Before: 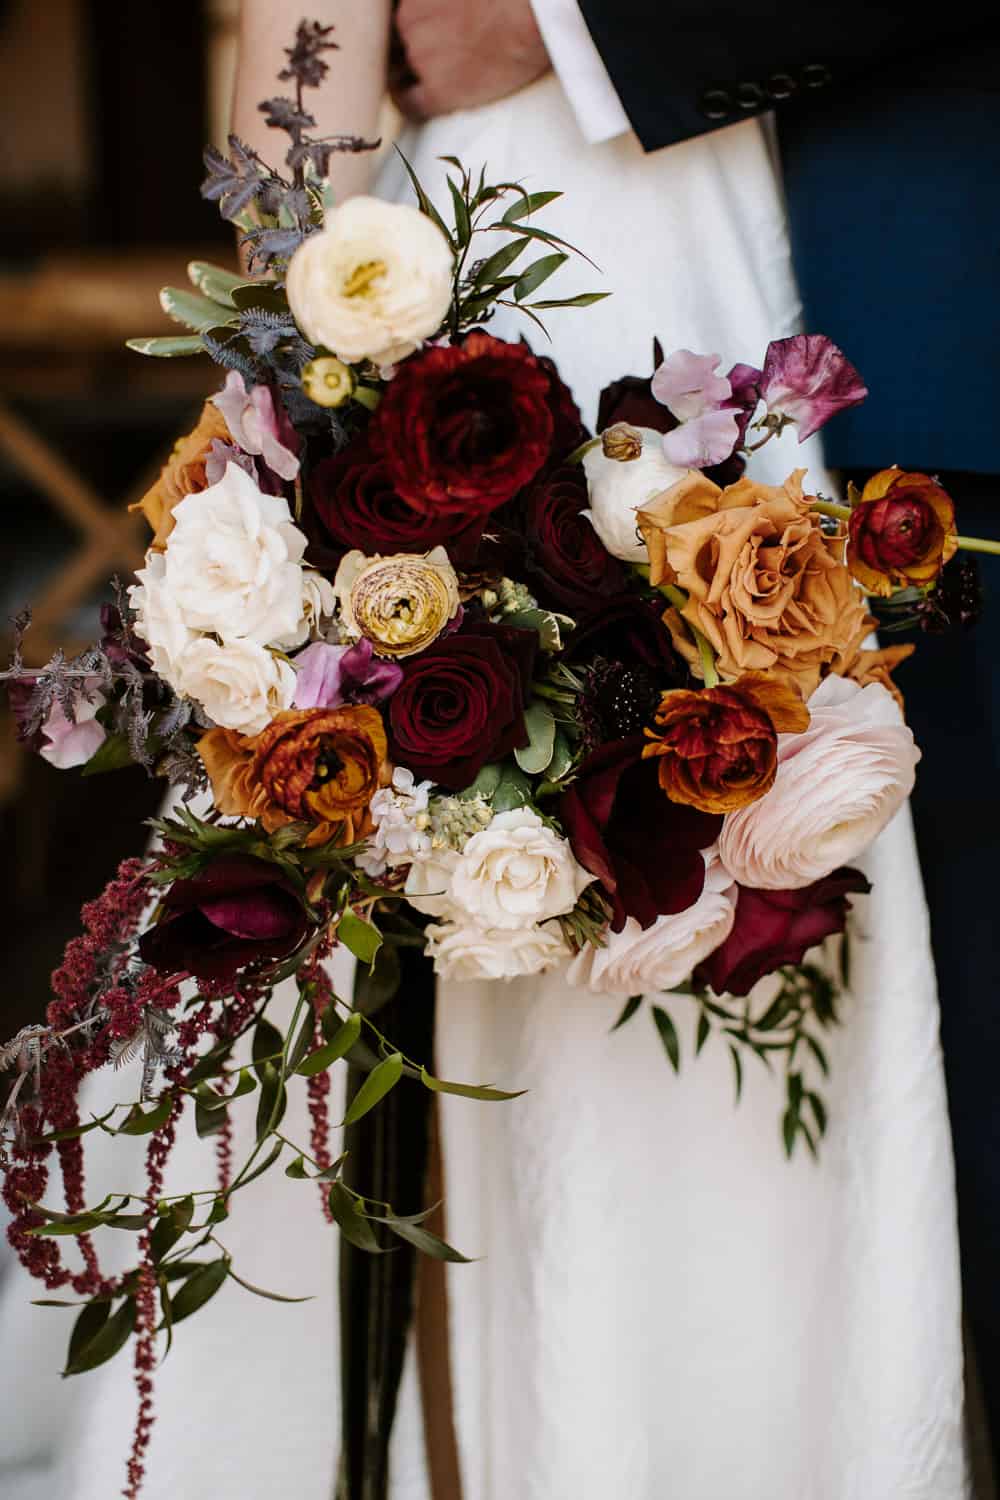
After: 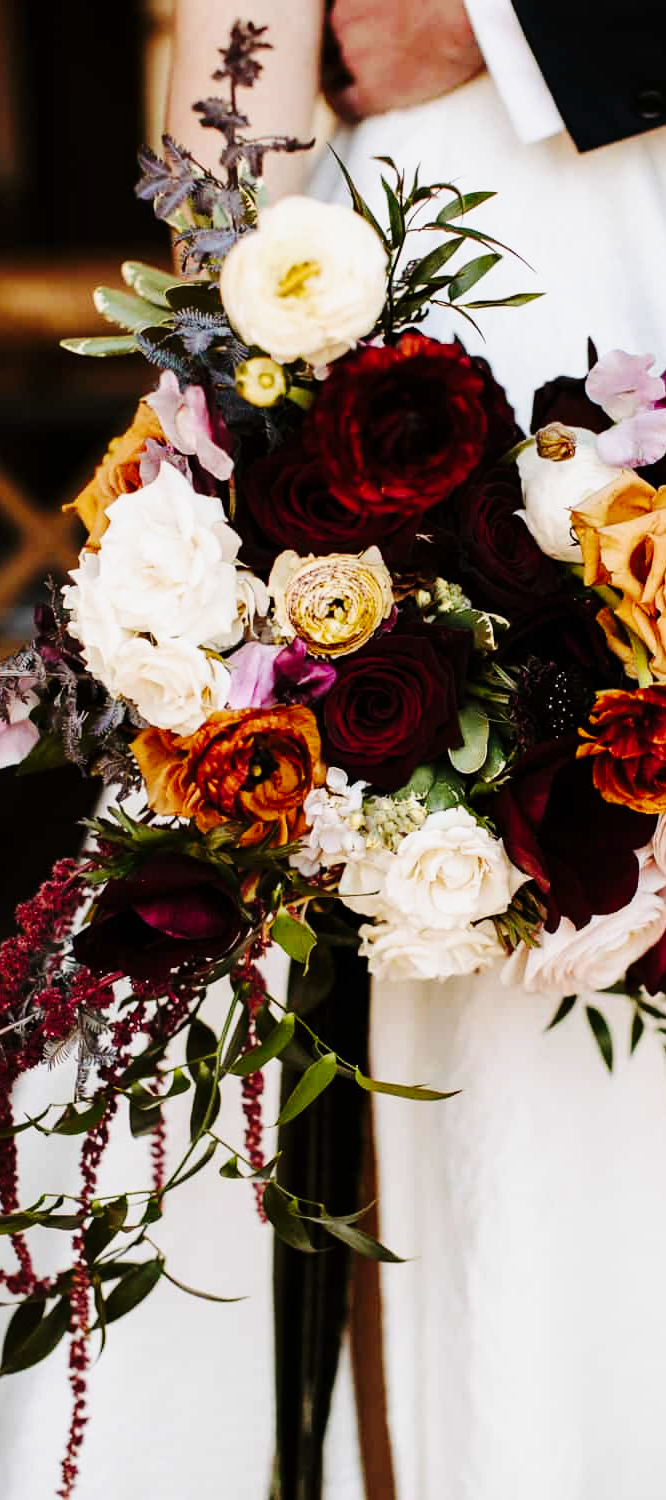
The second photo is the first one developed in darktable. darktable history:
crop and rotate: left 6.617%, right 26.717%
base curve: curves: ch0 [(0, 0) (0.036, 0.025) (0.121, 0.166) (0.206, 0.329) (0.605, 0.79) (1, 1)], preserve colors none
